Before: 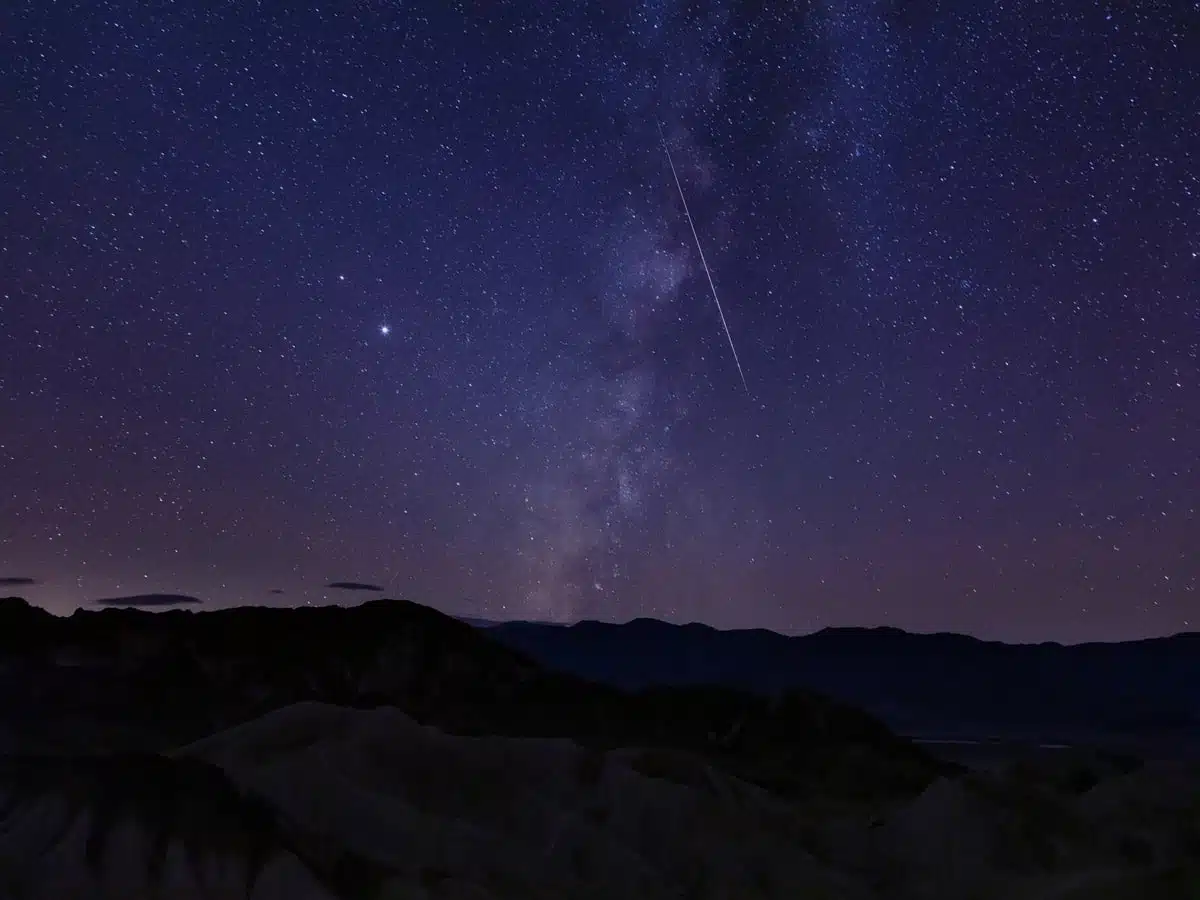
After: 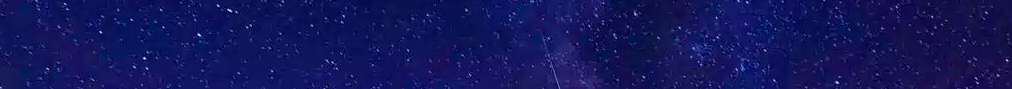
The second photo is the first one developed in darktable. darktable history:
color balance rgb: linear chroma grading › shadows -2.2%, linear chroma grading › highlights -15%, linear chroma grading › global chroma -10%, linear chroma grading › mid-tones -10%, perceptual saturation grading › global saturation 45%, perceptual saturation grading › highlights -50%, perceptual saturation grading › shadows 30%, perceptual brilliance grading › global brilliance 18%, global vibrance 45%
crop and rotate: left 9.644%, top 9.491%, right 6.021%, bottom 80.509%
